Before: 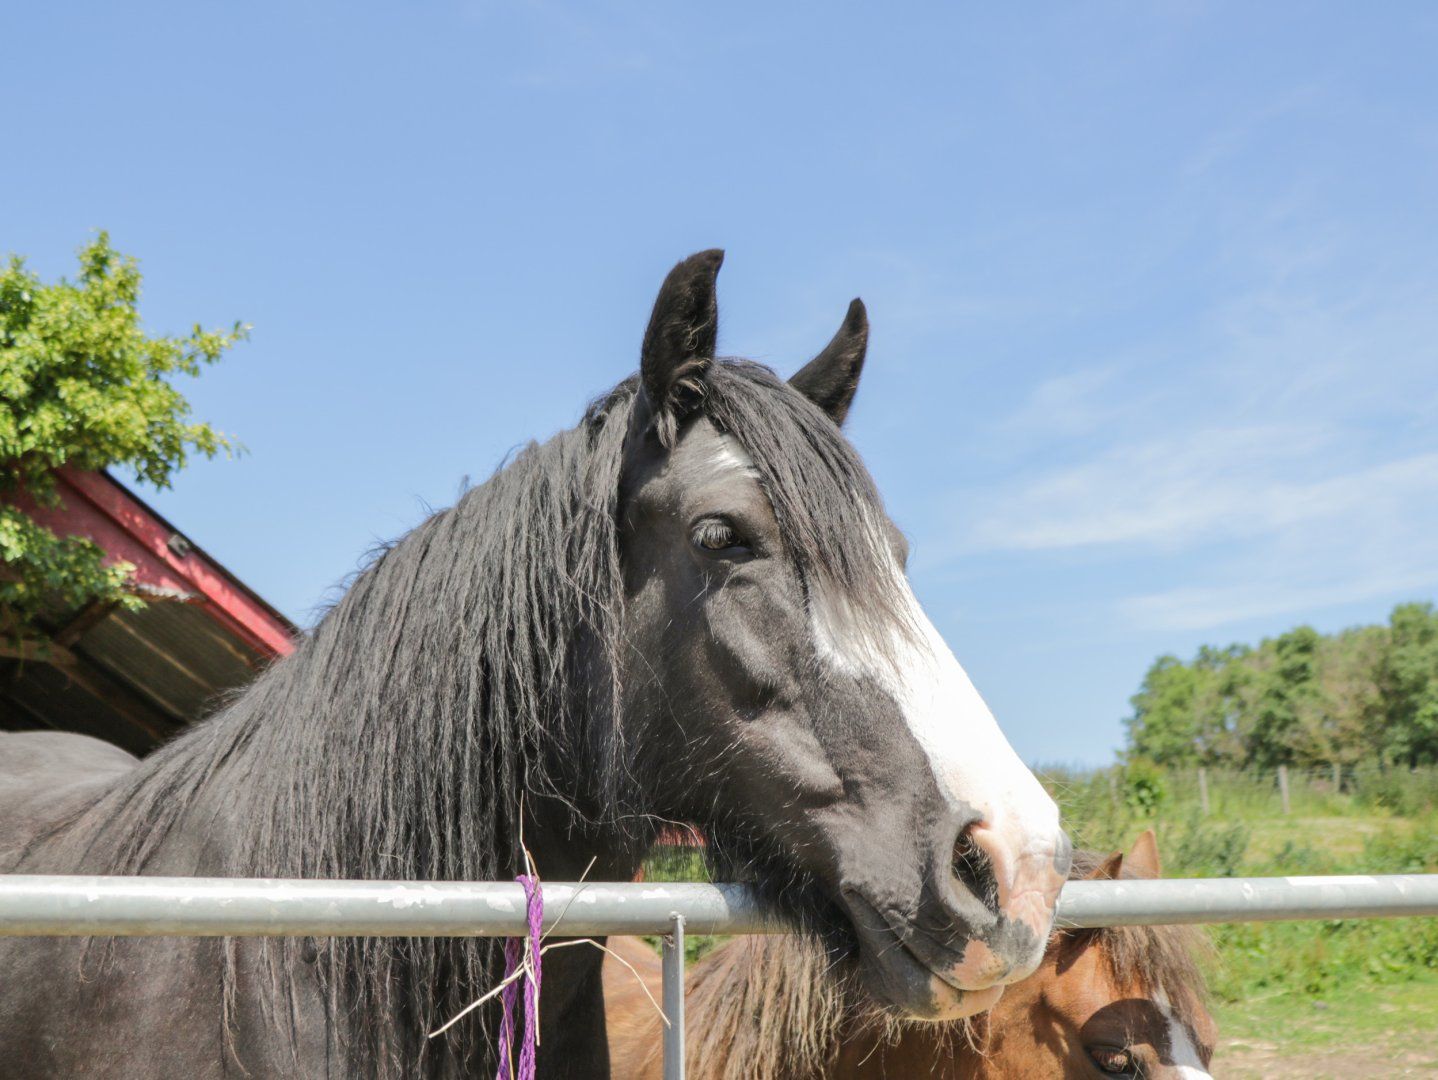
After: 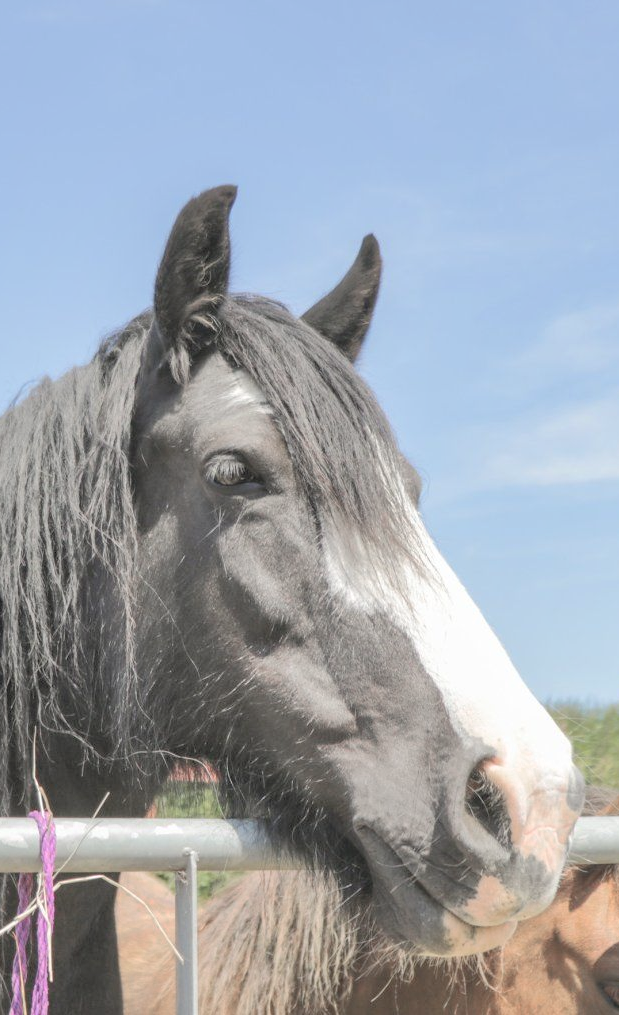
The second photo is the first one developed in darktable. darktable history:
contrast brightness saturation: contrast 0.097, brightness 0.305, saturation 0.143
crop: left 33.927%, top 6.017%, right 23.004%
color zones: curves: ch0 [(0, 0.559) (0.153, 0.551) (0.229, 0.5) (0.429, 0.5) (0.571, 0.5) (0.714, 0.5) (0.857, 0.5) (1, 0.559)]; ch1 [(0, 0.417) (0.112, 0.336) (0.213, 0.26) (0.429, 0.34) (0.571, 0.35) (0.683, 0.331) (0.857, 0.344) (1, 0.417)]
shadows and highlights: on, module defaults
